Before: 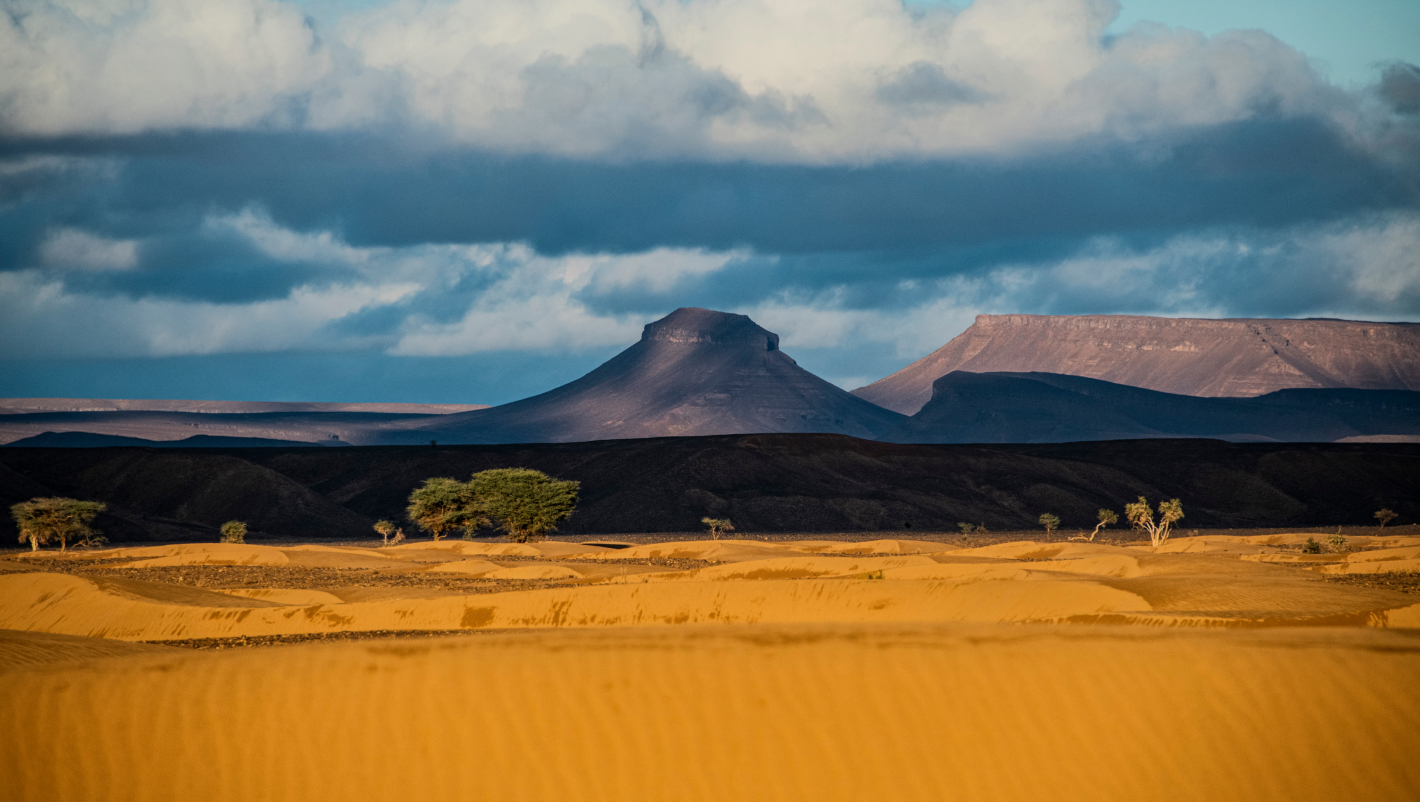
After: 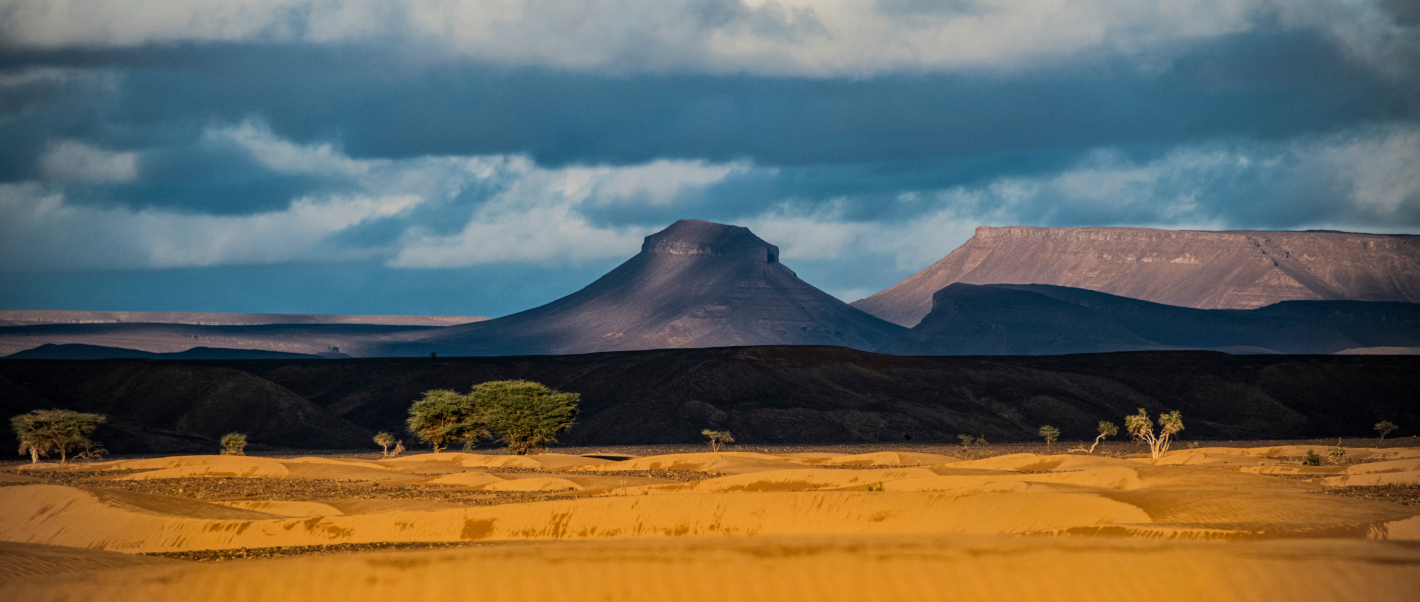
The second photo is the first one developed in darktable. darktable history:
crop: top 11.008%, bottom 13.906%
vignetting: fall-off radius 64.15%
